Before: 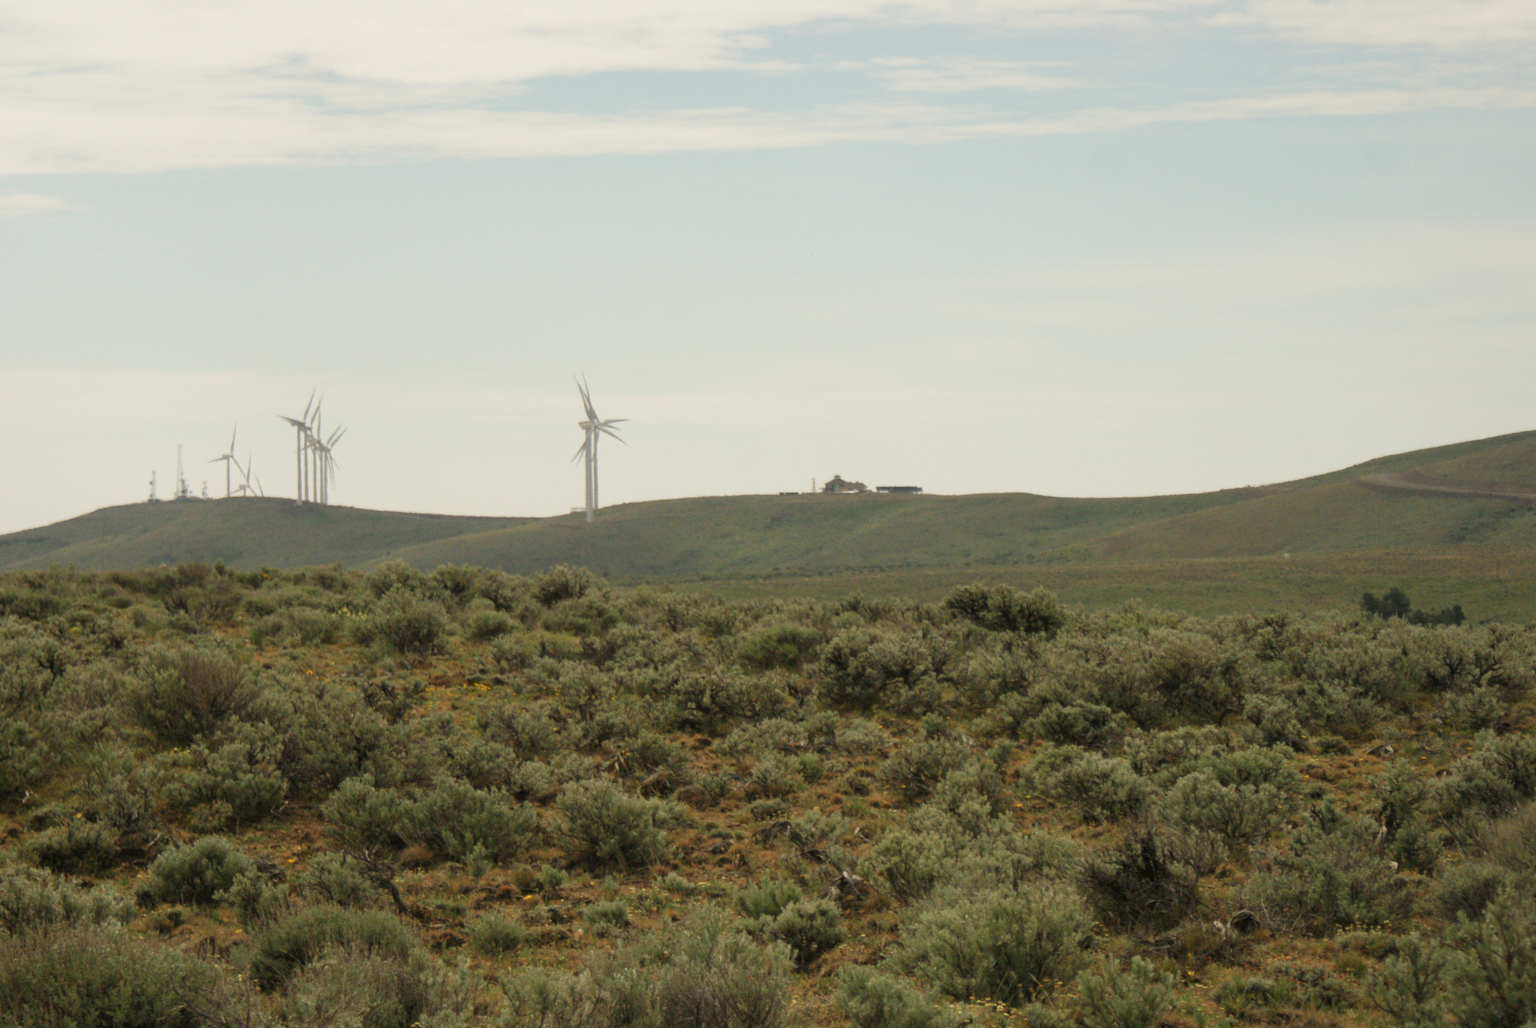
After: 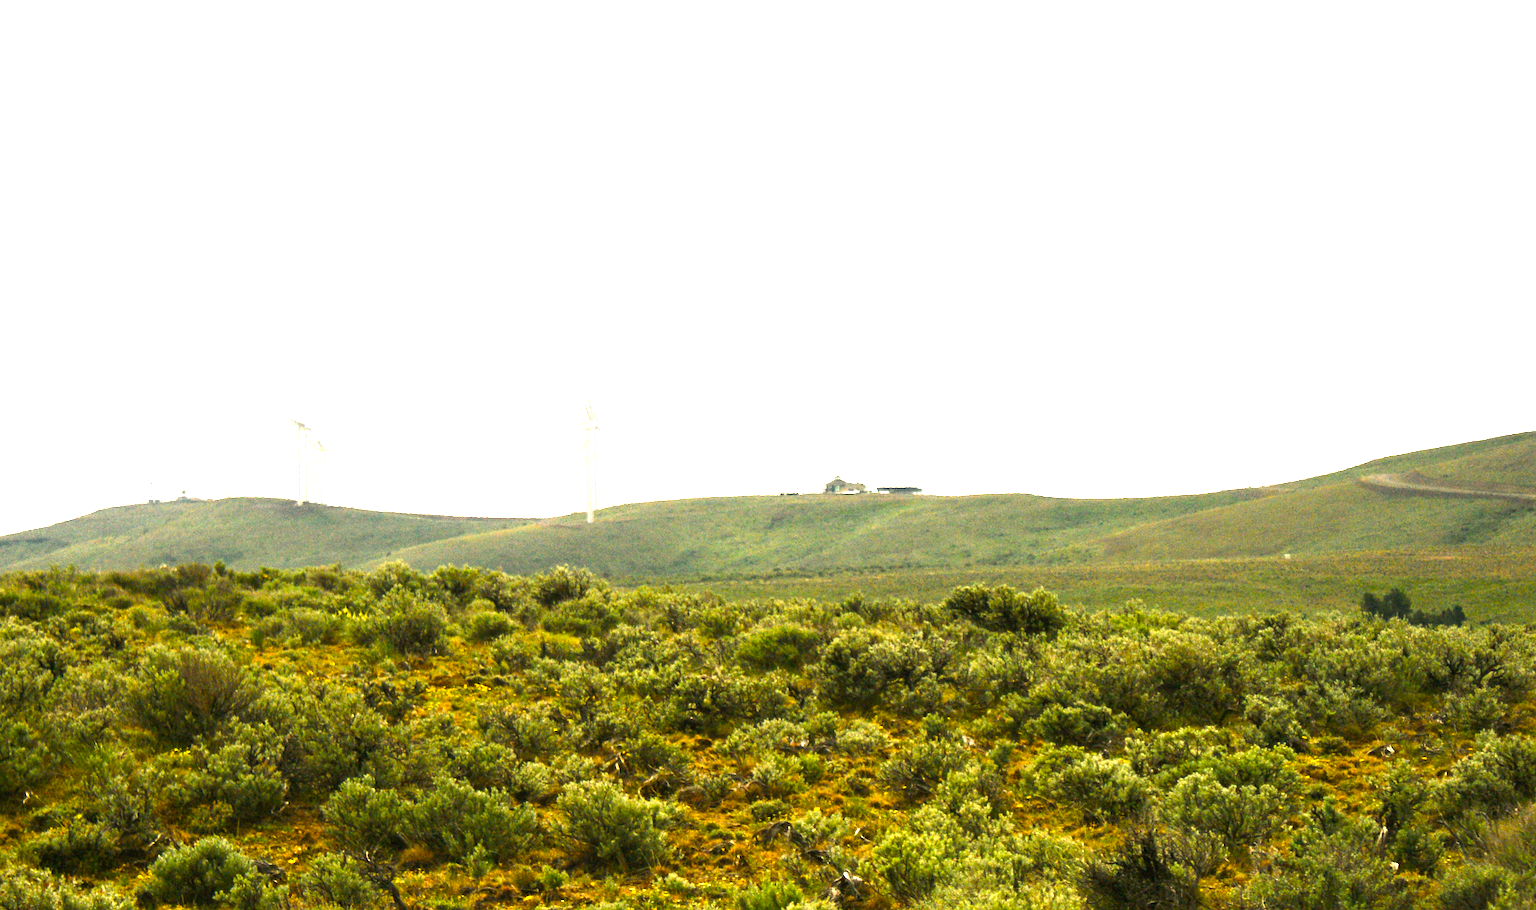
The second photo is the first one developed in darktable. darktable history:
sharpen: on, module defaults
color balance rgb: shadows lift › chroma 1.033%, shadows lift › hue 215.84°, linear chroma grading › global chroma 15.581%, perceptual saturation grading › global saturation 35.099%, perceptual saturation grading › highlights -25.123%, perceptual saturation grading › shadows 25.35%, perceptual brilliance grading › global brilliance 29.714%, perceptual brilliance grading › highlights 50.288%, perceptual brilliance grading › mid-tones 49.135%, perceptual brilliance grading › shadows -22.061%, global vibrance 5.116%
crop and rotate: top 0%, bottom 11.456%
